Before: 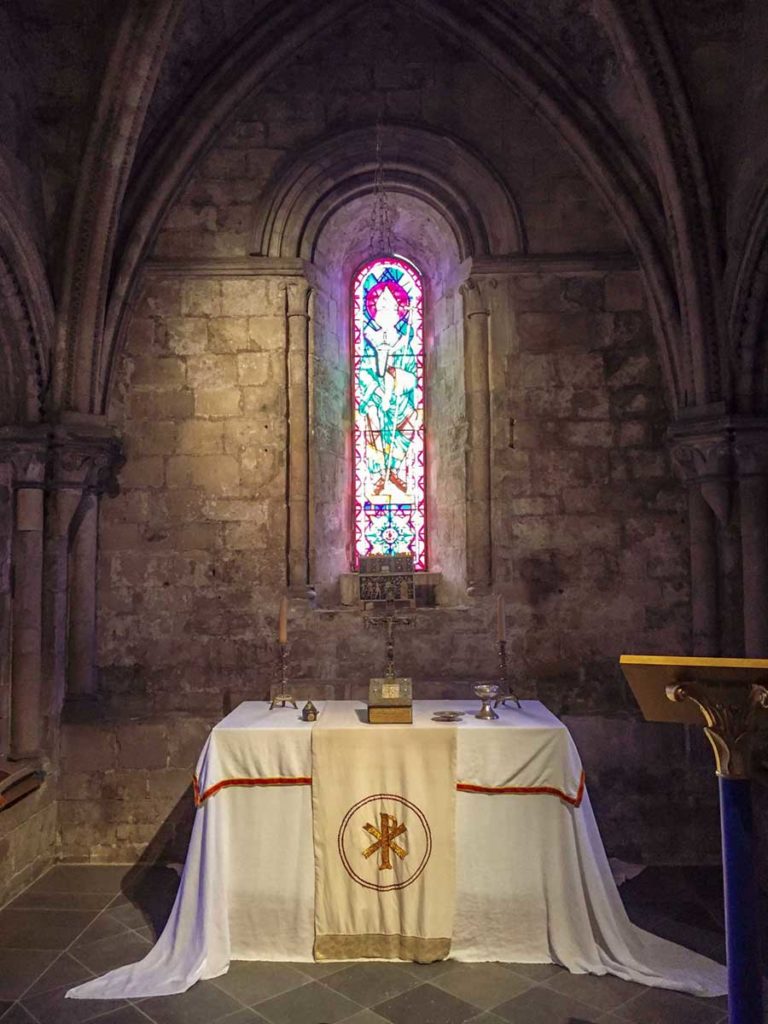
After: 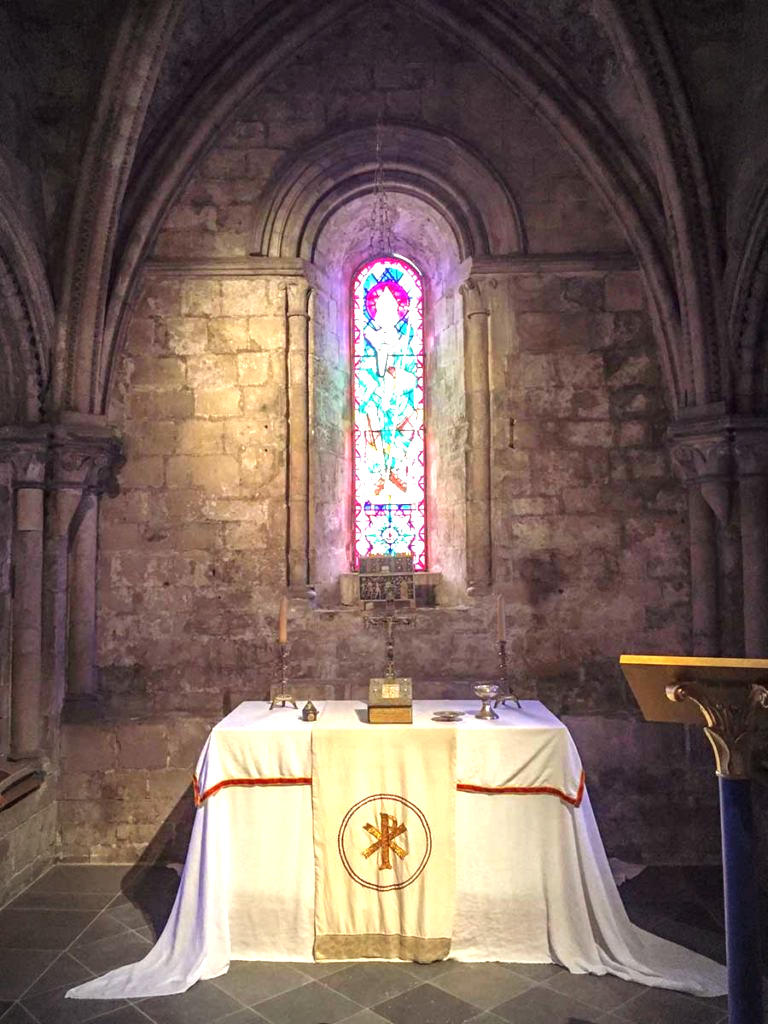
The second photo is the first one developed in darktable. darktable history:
exposure: black level correction 0, exposure 1.103 EV, compensate exposure bias true, compensate highlight preservation false
vignetting: automatic ratio true
